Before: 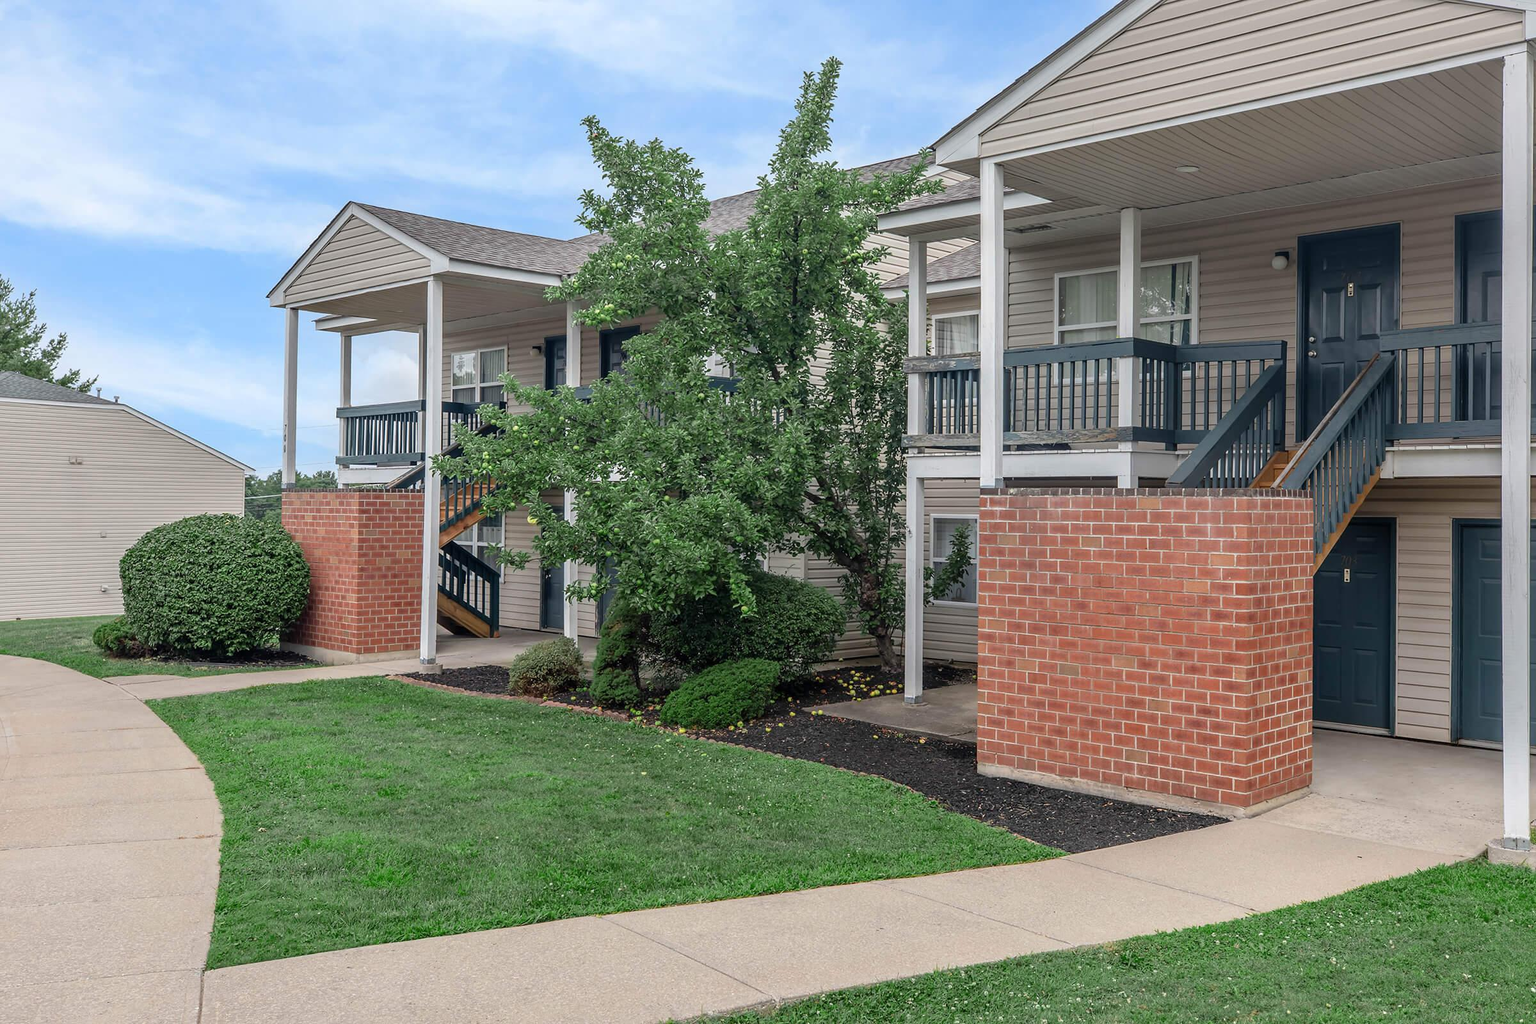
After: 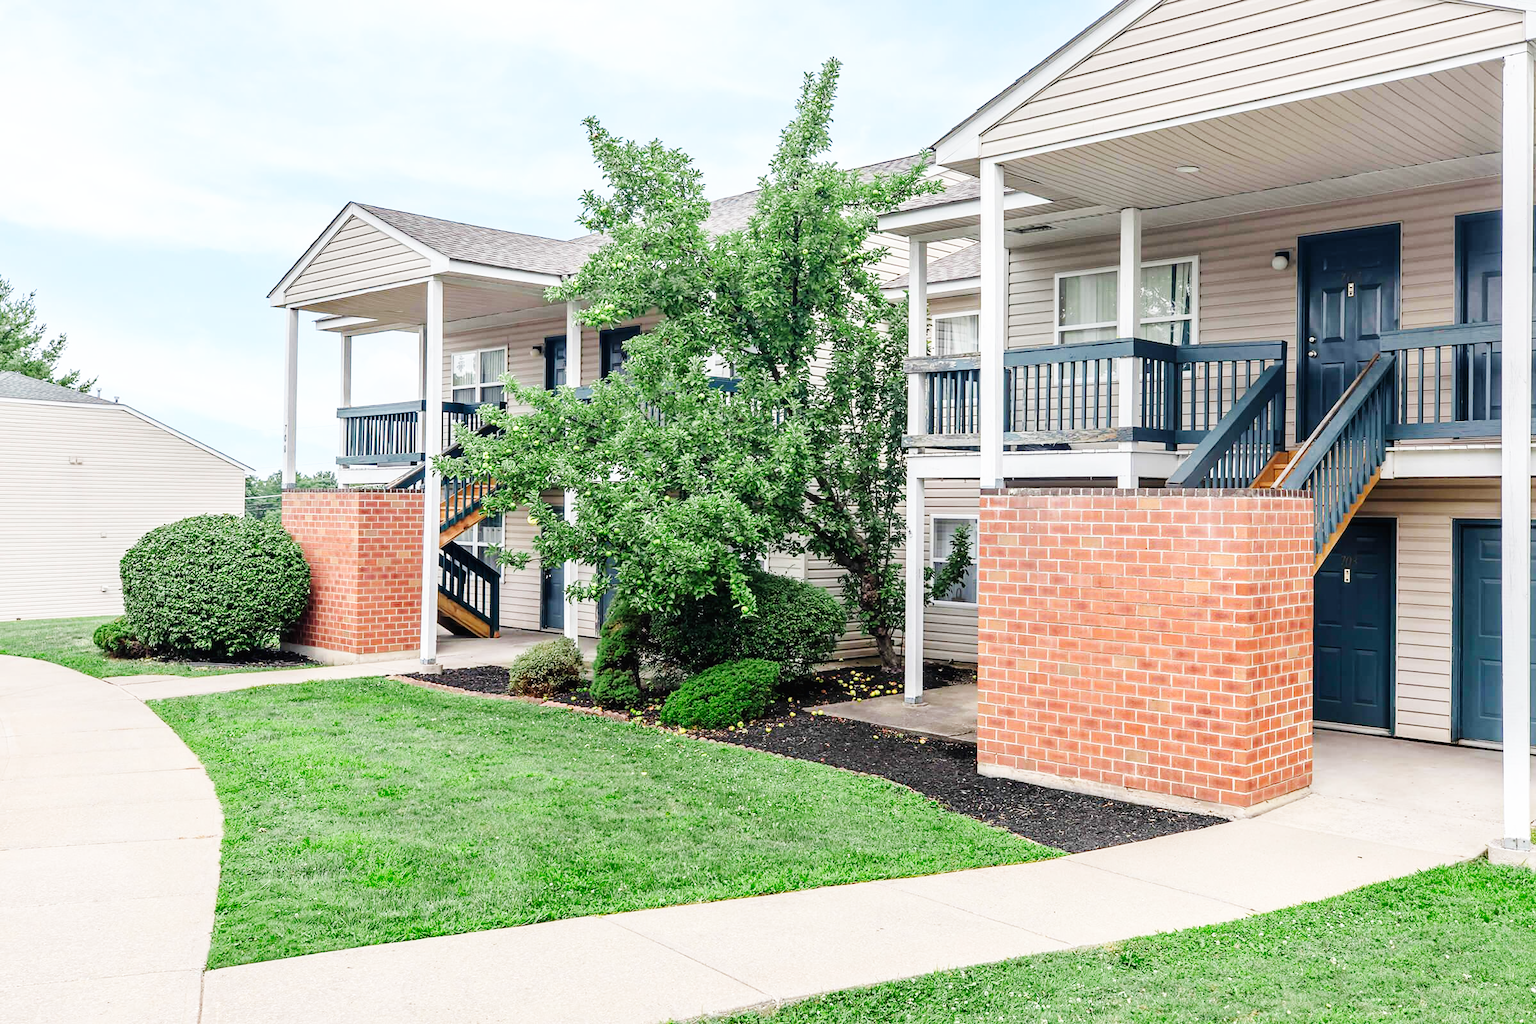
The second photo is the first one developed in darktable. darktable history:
base curve: curves: ch0 [(0, 0.003) (0.001, 0.002) (0.006, 0.004) (0.02, 0.022) (0.048, 0.086) (0.094, 0.234) (0.162, 0.431) (0.258, 0.629) (0.385, 0.8) (0.548, 0.918) (0.751, 0.988) (1, 1)], preserve colors none
